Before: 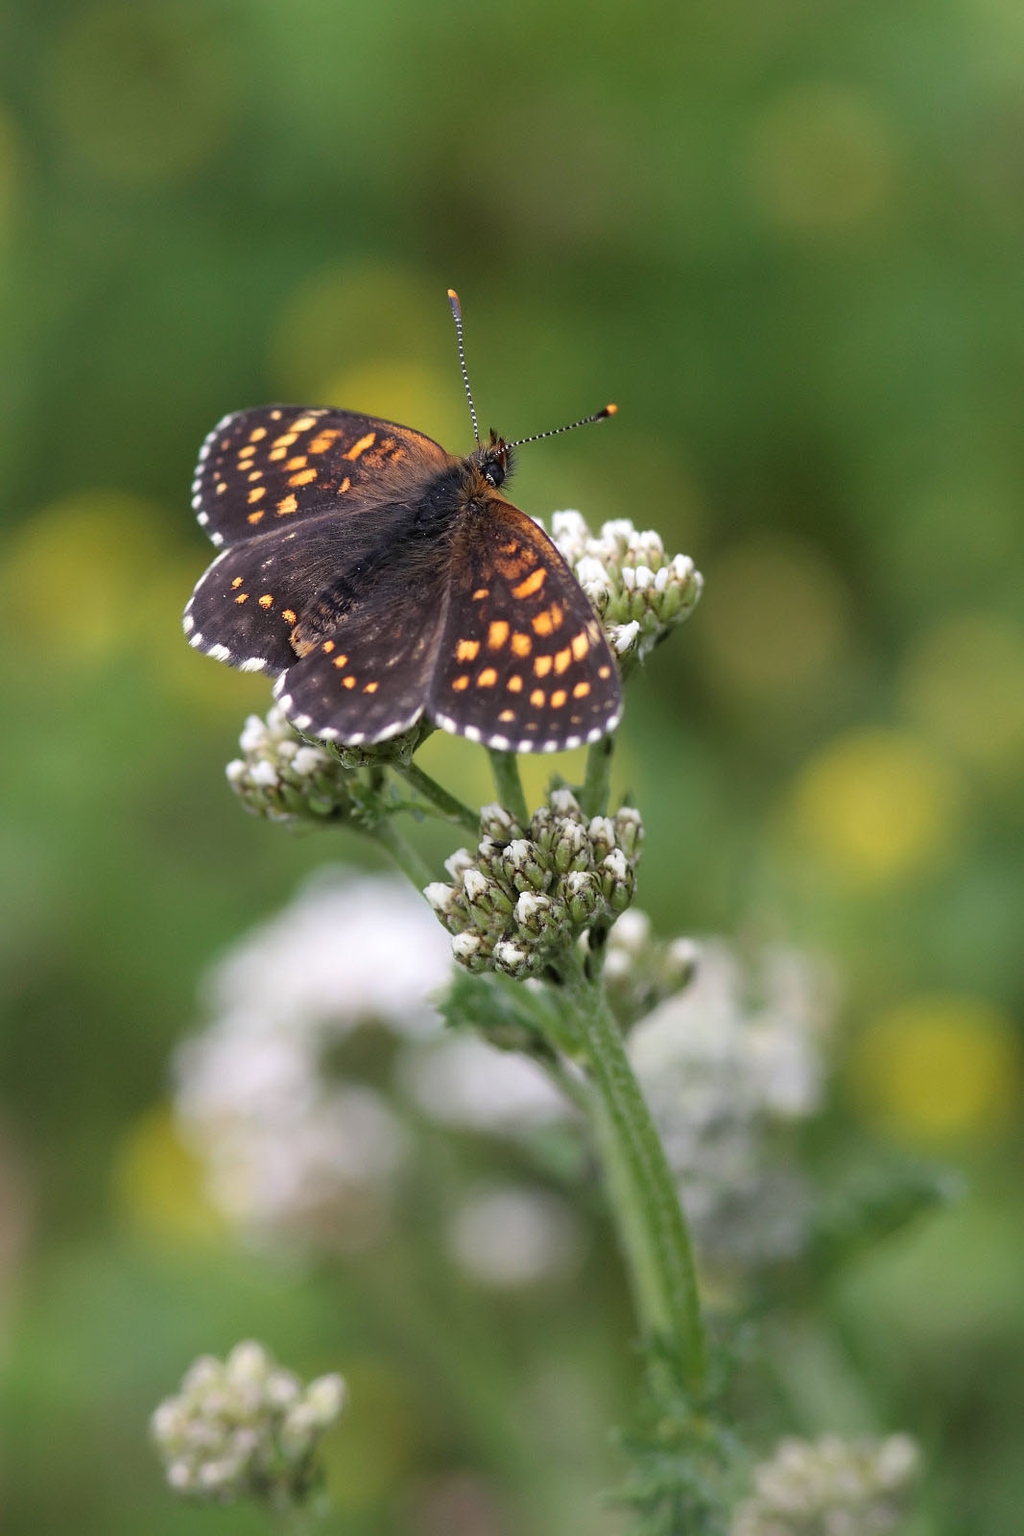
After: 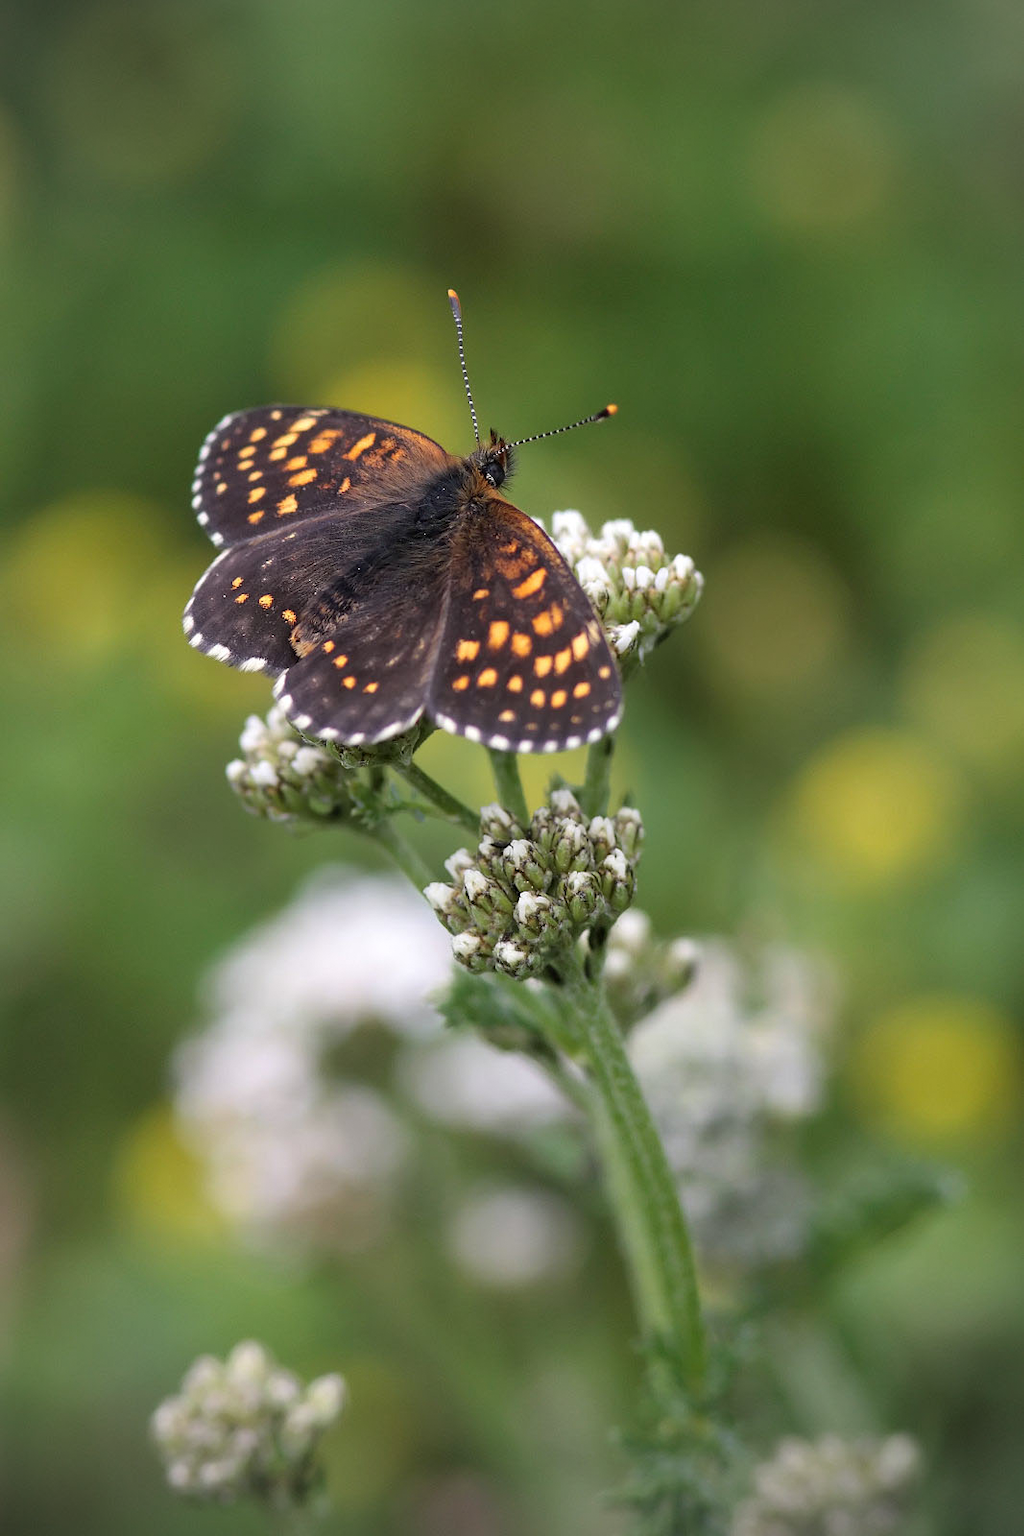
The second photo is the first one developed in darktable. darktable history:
grain: coarseness 0.81 ISO, strength 1.34%, mid-tones bias 0%
vignetting: on, module defaults
